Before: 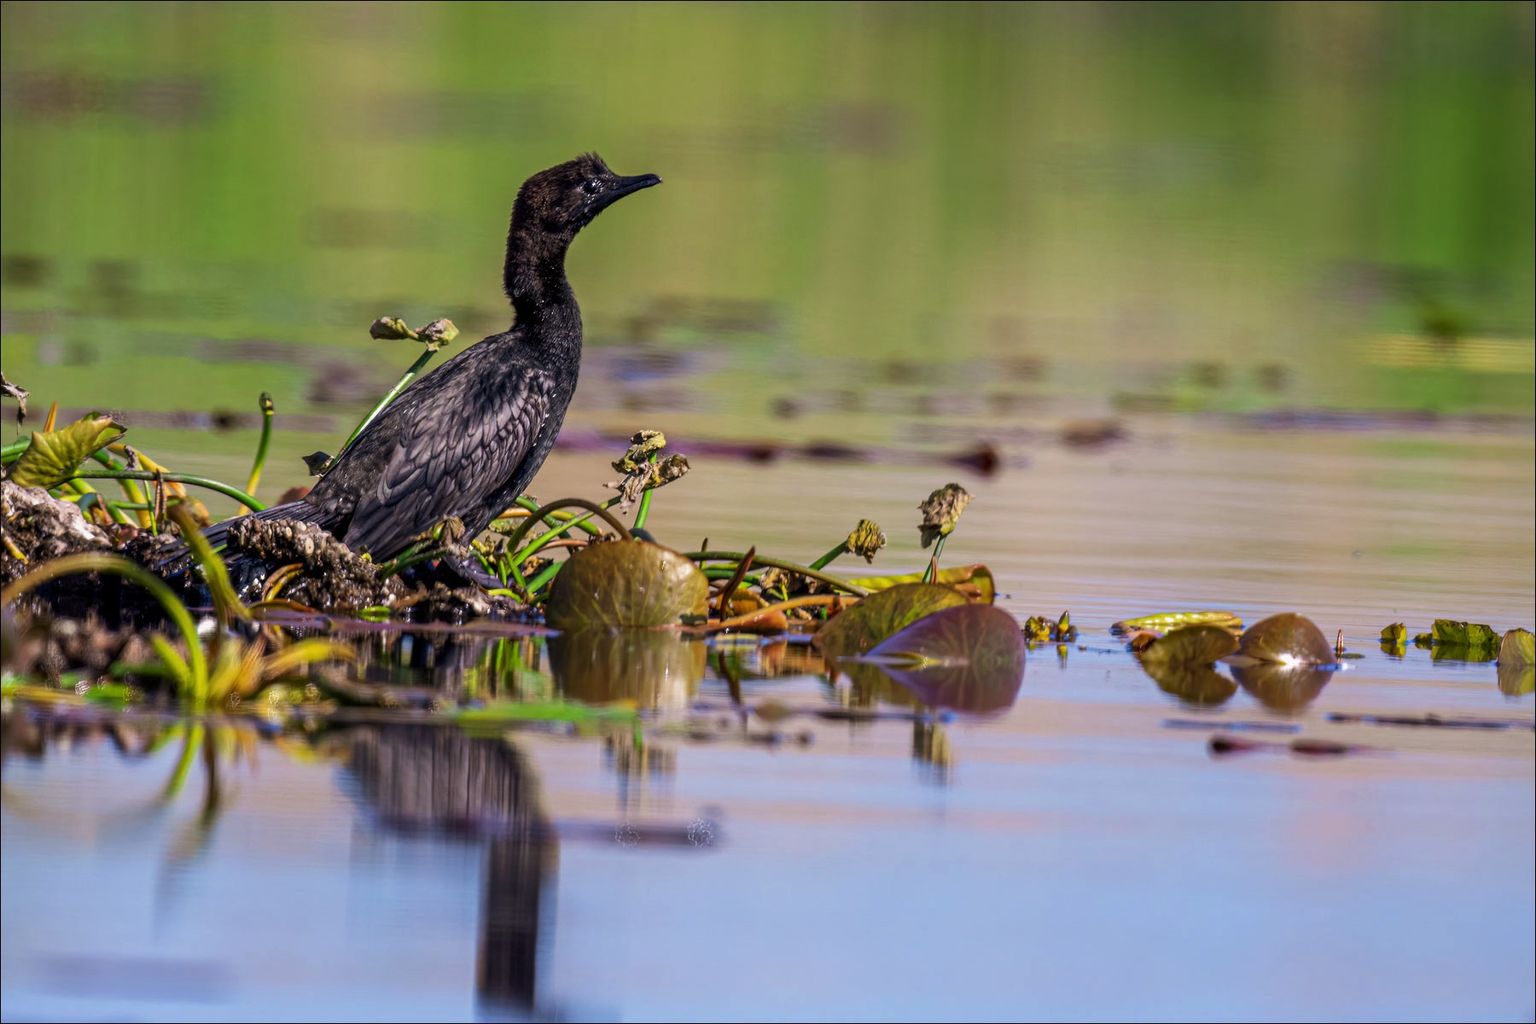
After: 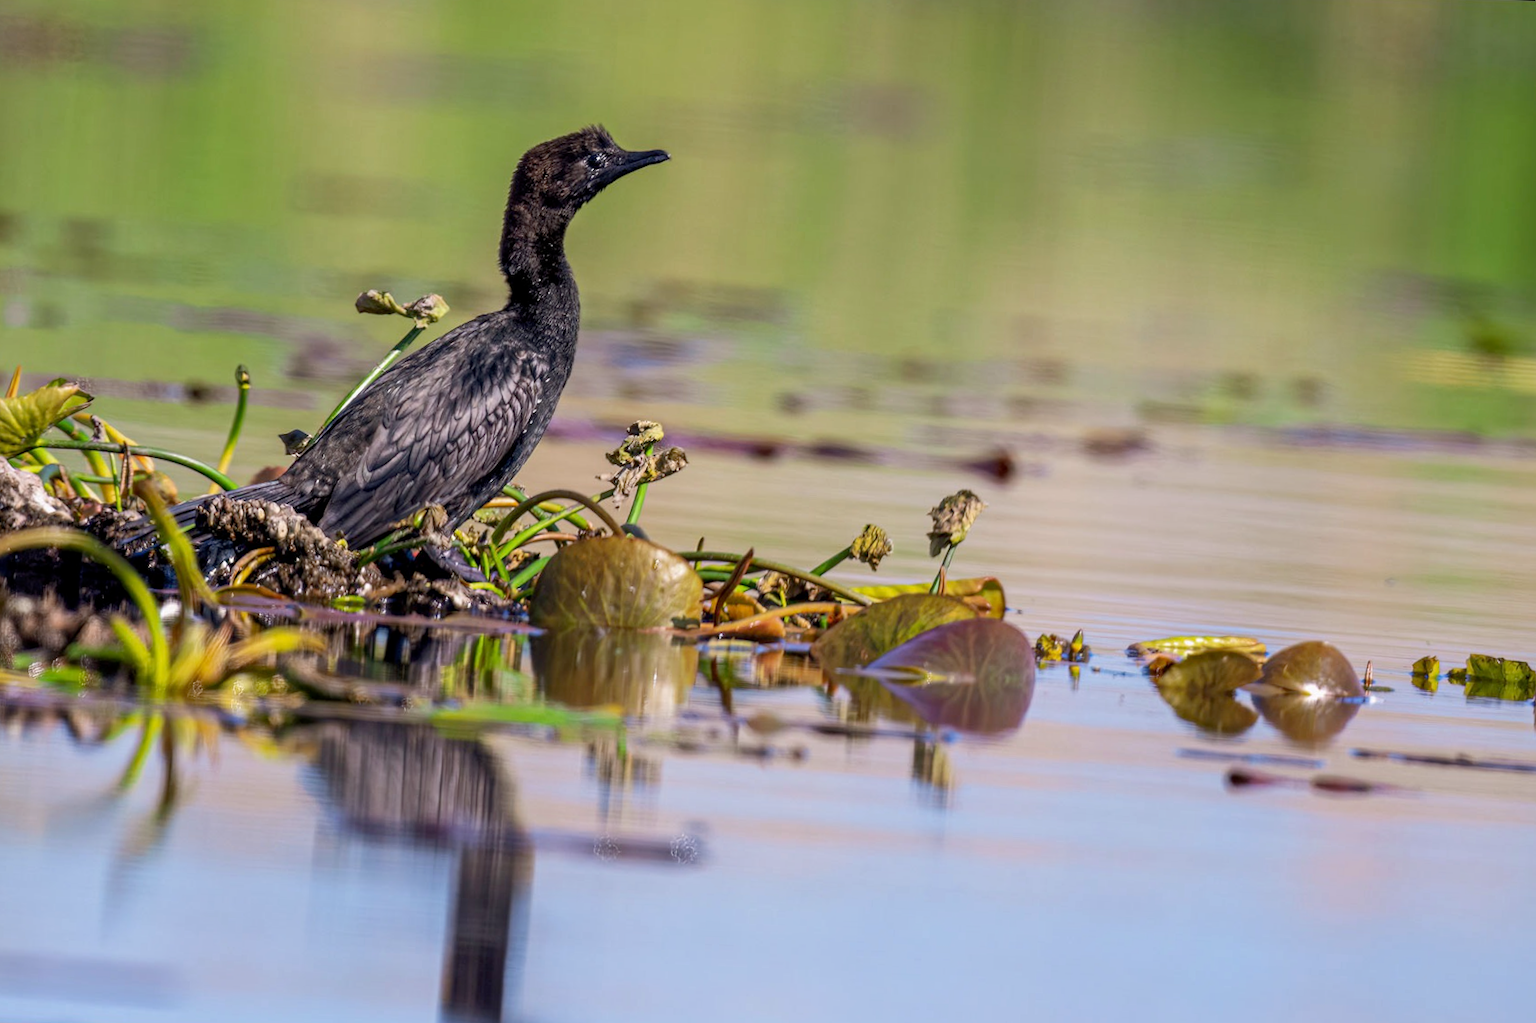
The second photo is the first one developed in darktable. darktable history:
crop and rotate: angle -2.26°
